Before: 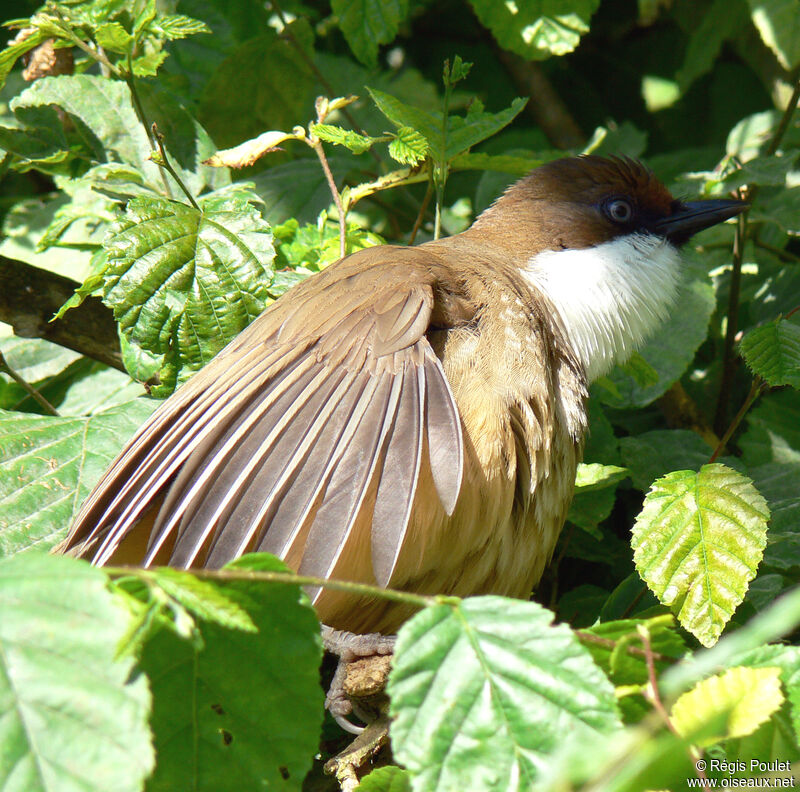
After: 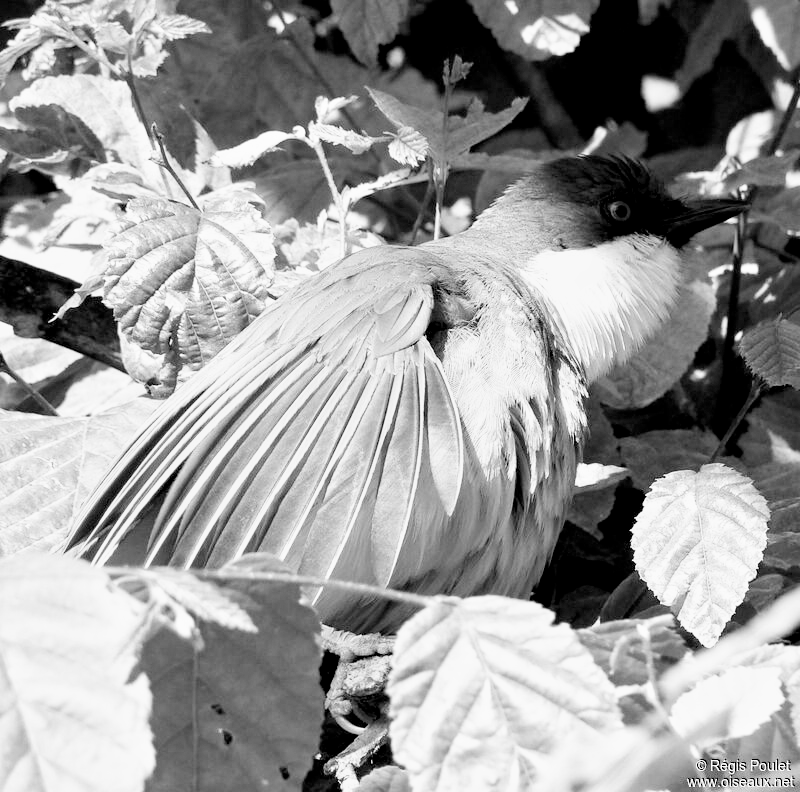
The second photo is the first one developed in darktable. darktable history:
haze removal: compatibility mode true, adaptive false
filmic rgb: middle gray luminance 9.23%, black relative exposure -10.55 EV, white relative exposure 3.45 EV, threshold 6 EV, target black luminance 0%, hardness 5.98, latitude 59.69%, contrast 1.087, highlights saturation mix 5%, shadows ↔ highlights balance 29.23%, add noise in highlights 0, preserve chrominance no, color science v3 (2019), use custom middle-gray values true, iterations of high-quality reconstruction 0, contrast in highlights soft, enable highlight reconstruction true
exposure: black level correction 0.007, compensate highlight preservation false
monochrome: a -35.87, b 49.73, size 1.7
